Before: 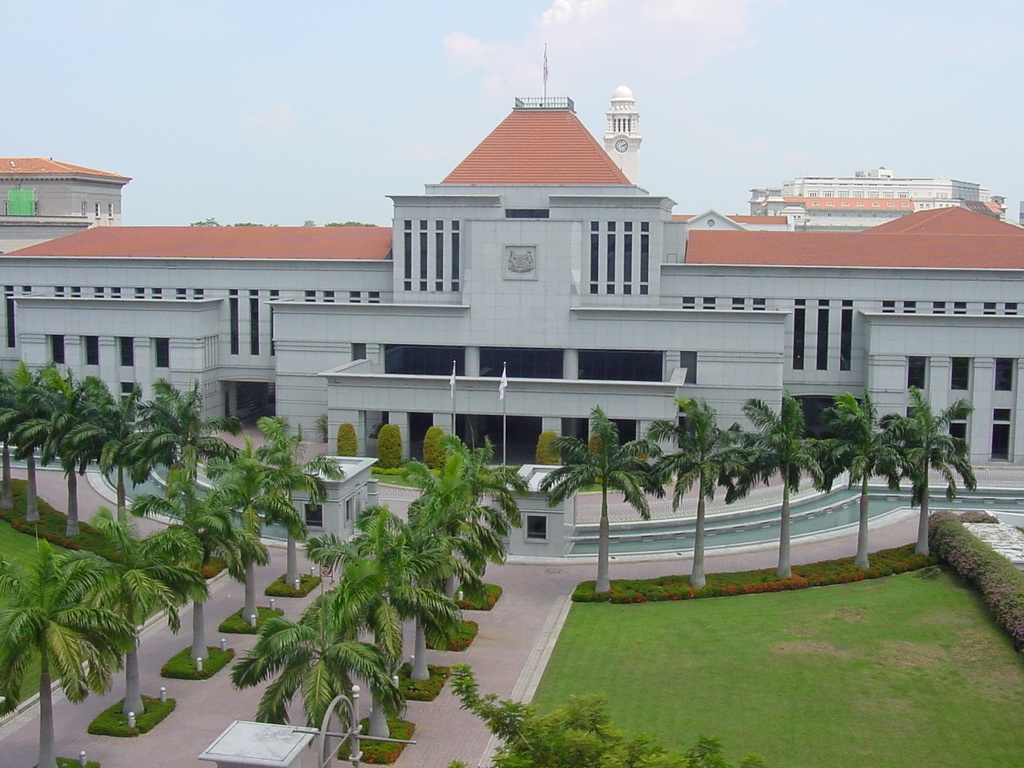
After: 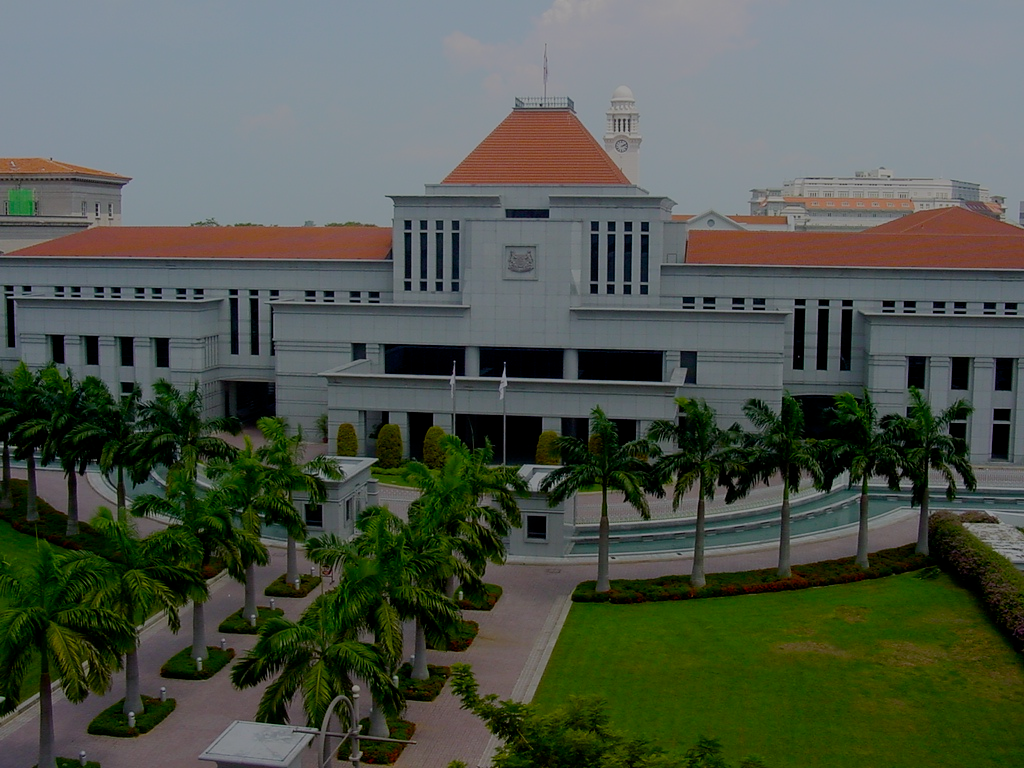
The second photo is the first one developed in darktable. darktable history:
color balance rgb: linear chroma grading › global chroma 15%, perceptual saturation grading › global saturation 30%
exposure: black level correction 0.009, exposure -0.637 EV, compensate highlight preservation false
shadows and highlights: shadows -30, highlights 30
filmic rgb: middle gray luminance 30%, black relative exposure -9 EV, white relative exposure 7 EV, threshold 6 EV, target black luminance 0%, hardness 2.94, latitude 2.04%, contrast 0.963, highlights saturation mix 5%, shadows ↔ highlights balance 12.16%, add noise in highlights 0, preserve chrominance no, color science v3 (2019), use custom middle-gray values true, iterations of high-quality reconstruction 0, contrast in highlights soft, enable highlight reconstruction true
